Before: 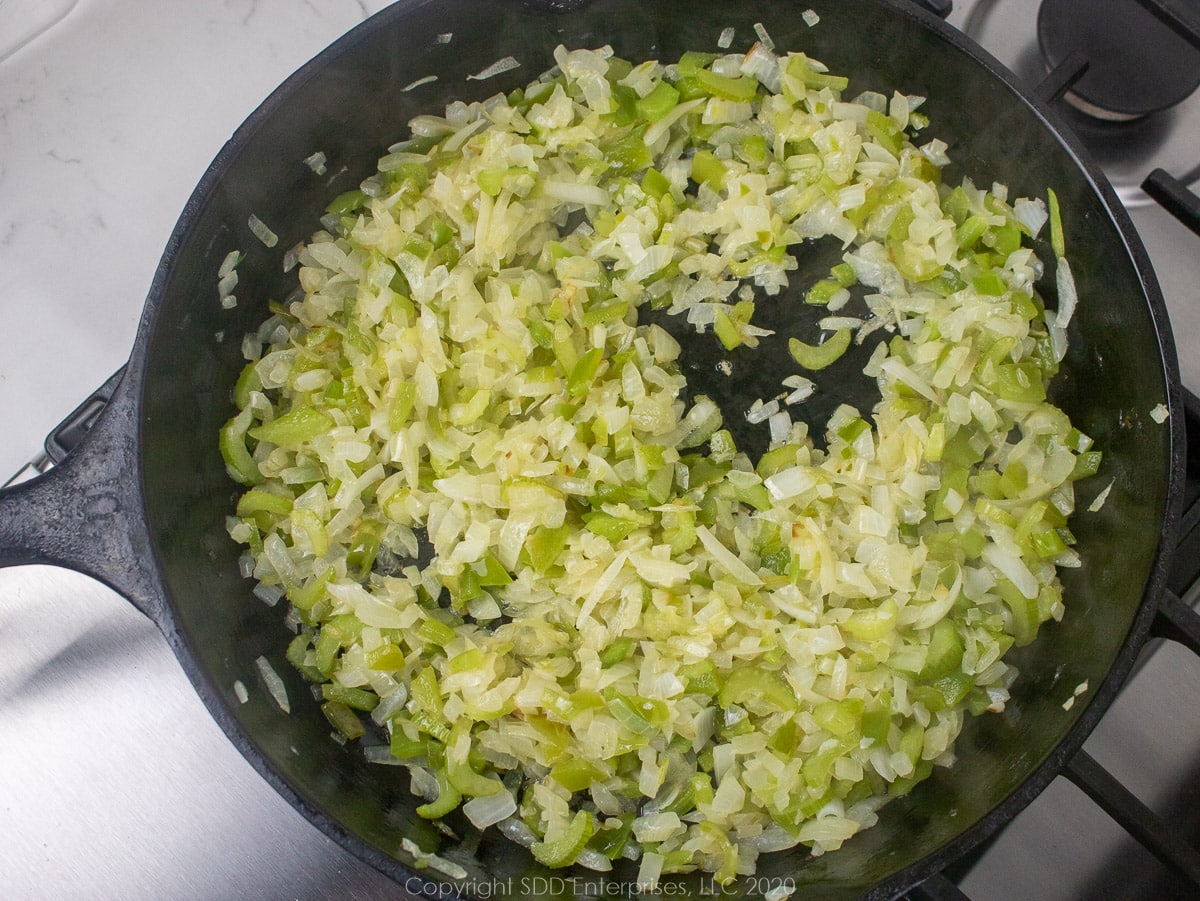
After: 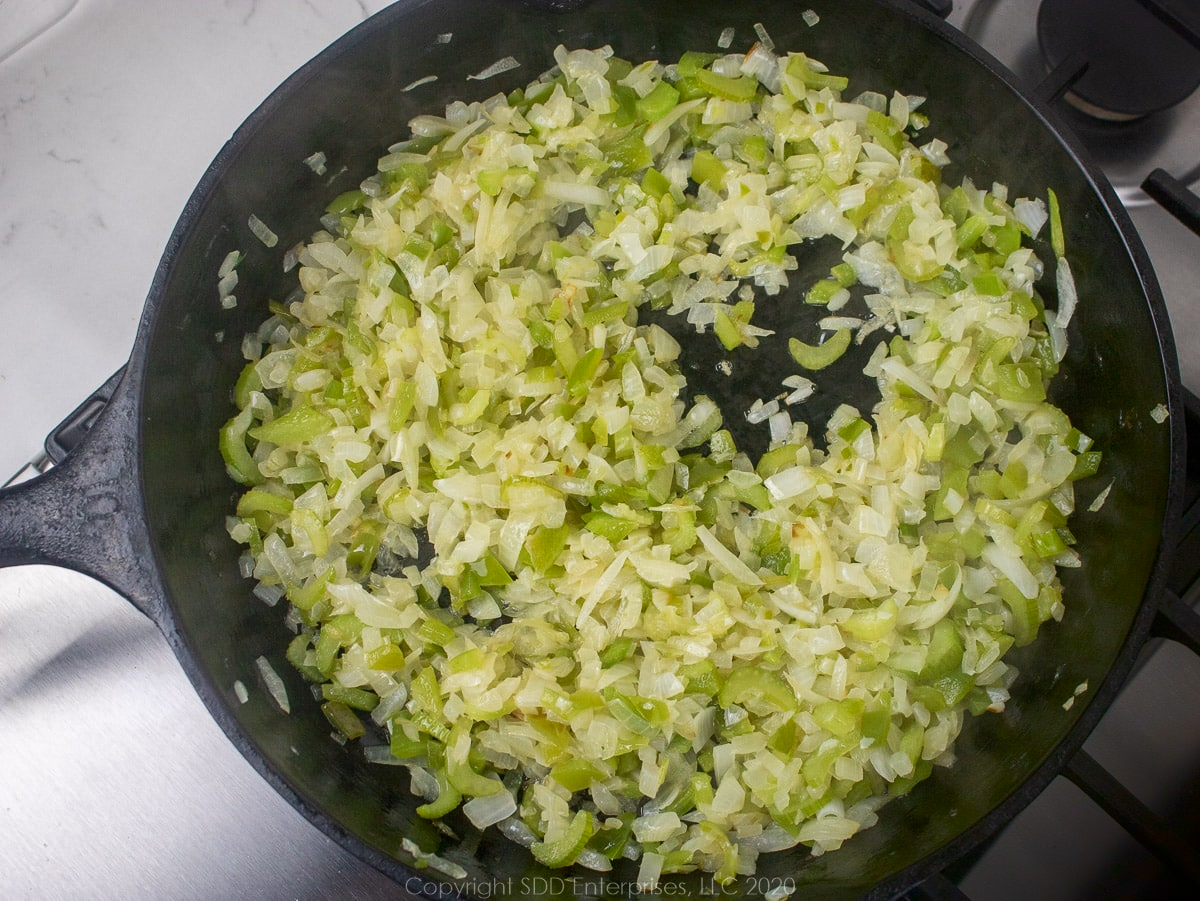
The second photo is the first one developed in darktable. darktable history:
shadows and highlights: shadows -86.65, highlights -35.4, soften with gaussian
